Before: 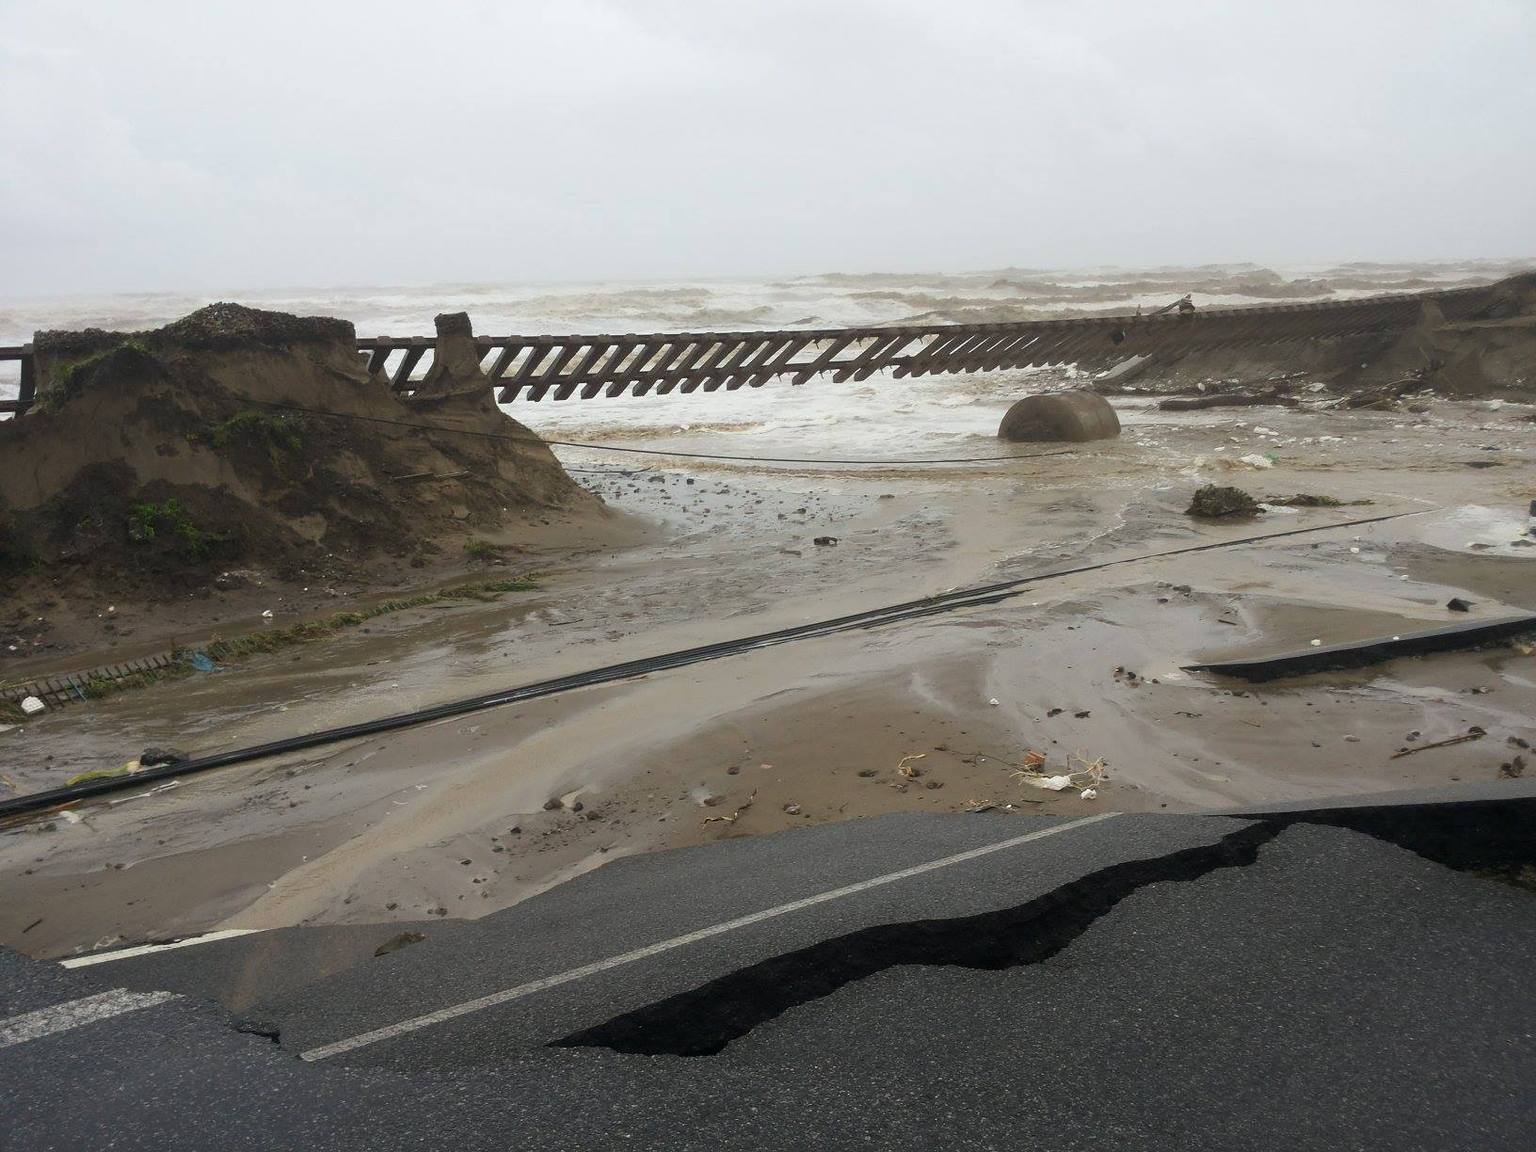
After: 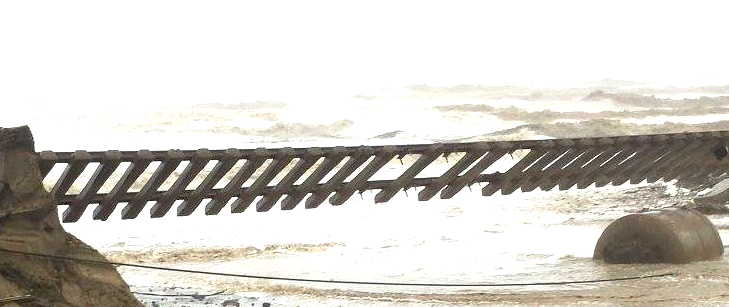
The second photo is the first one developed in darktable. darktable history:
exposure: black level correction 0.008, exposure 0.979 EV, compensate highlight preservation false
crop: left 28.64%, top 16.832%, right 26.637%, bottom 58.055%
contrast brightness saturation: contrast 0.03, brightness -0.04
